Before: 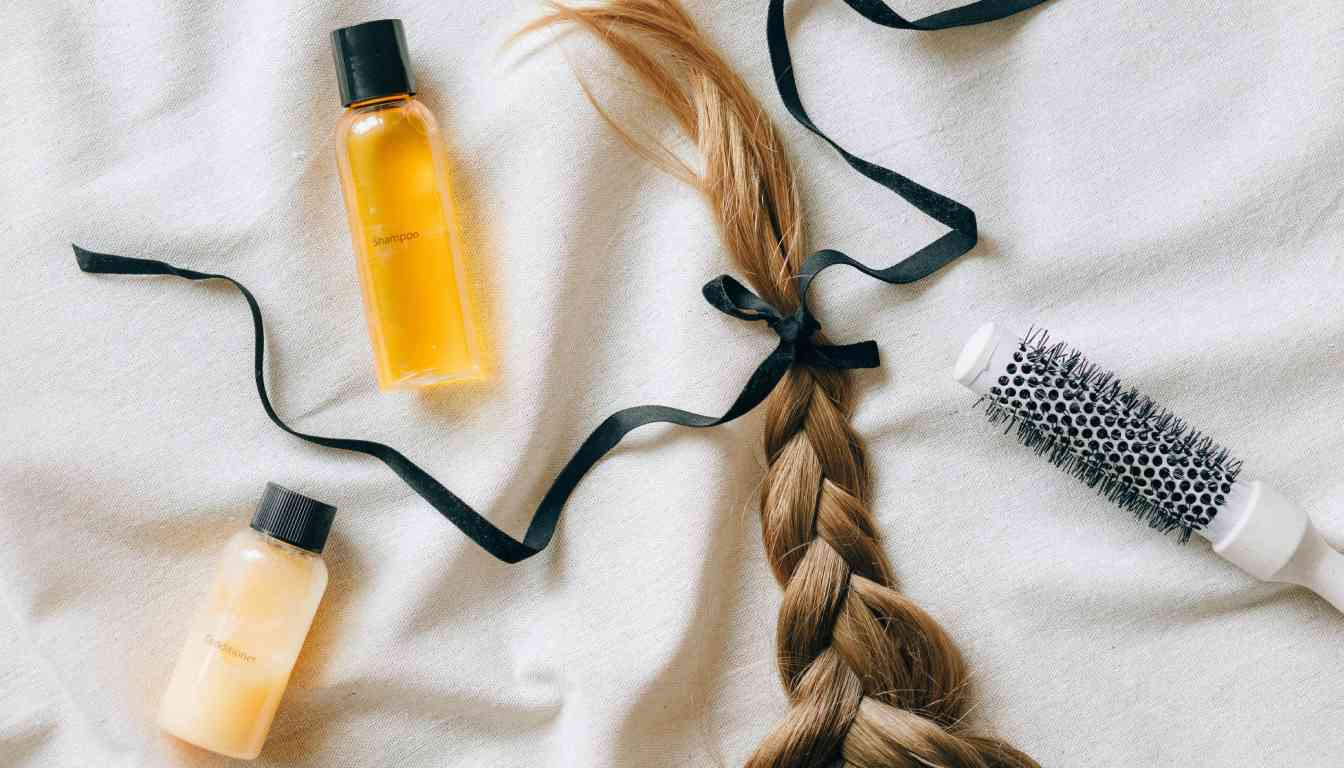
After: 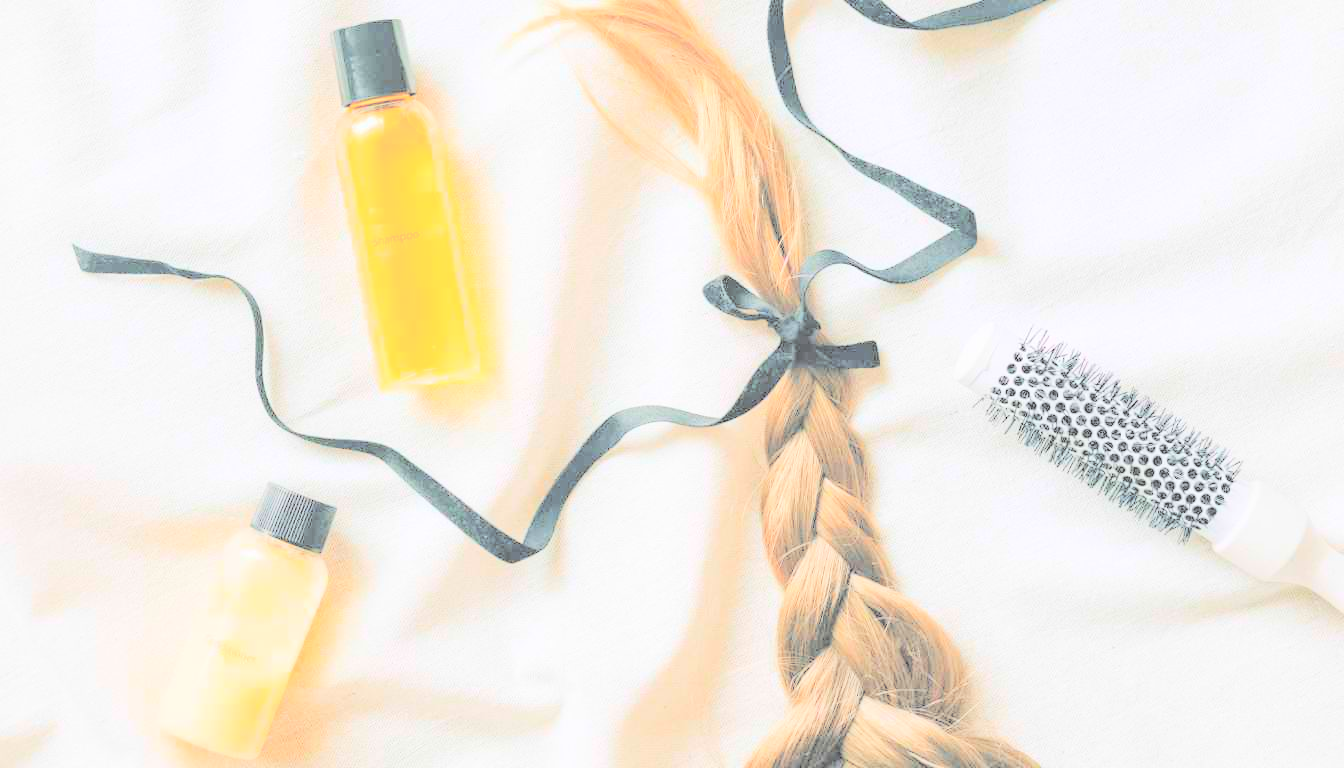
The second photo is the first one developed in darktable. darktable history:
contrast brightness saturation: brightness 1
global tonemap: drago (0.7, 100)
